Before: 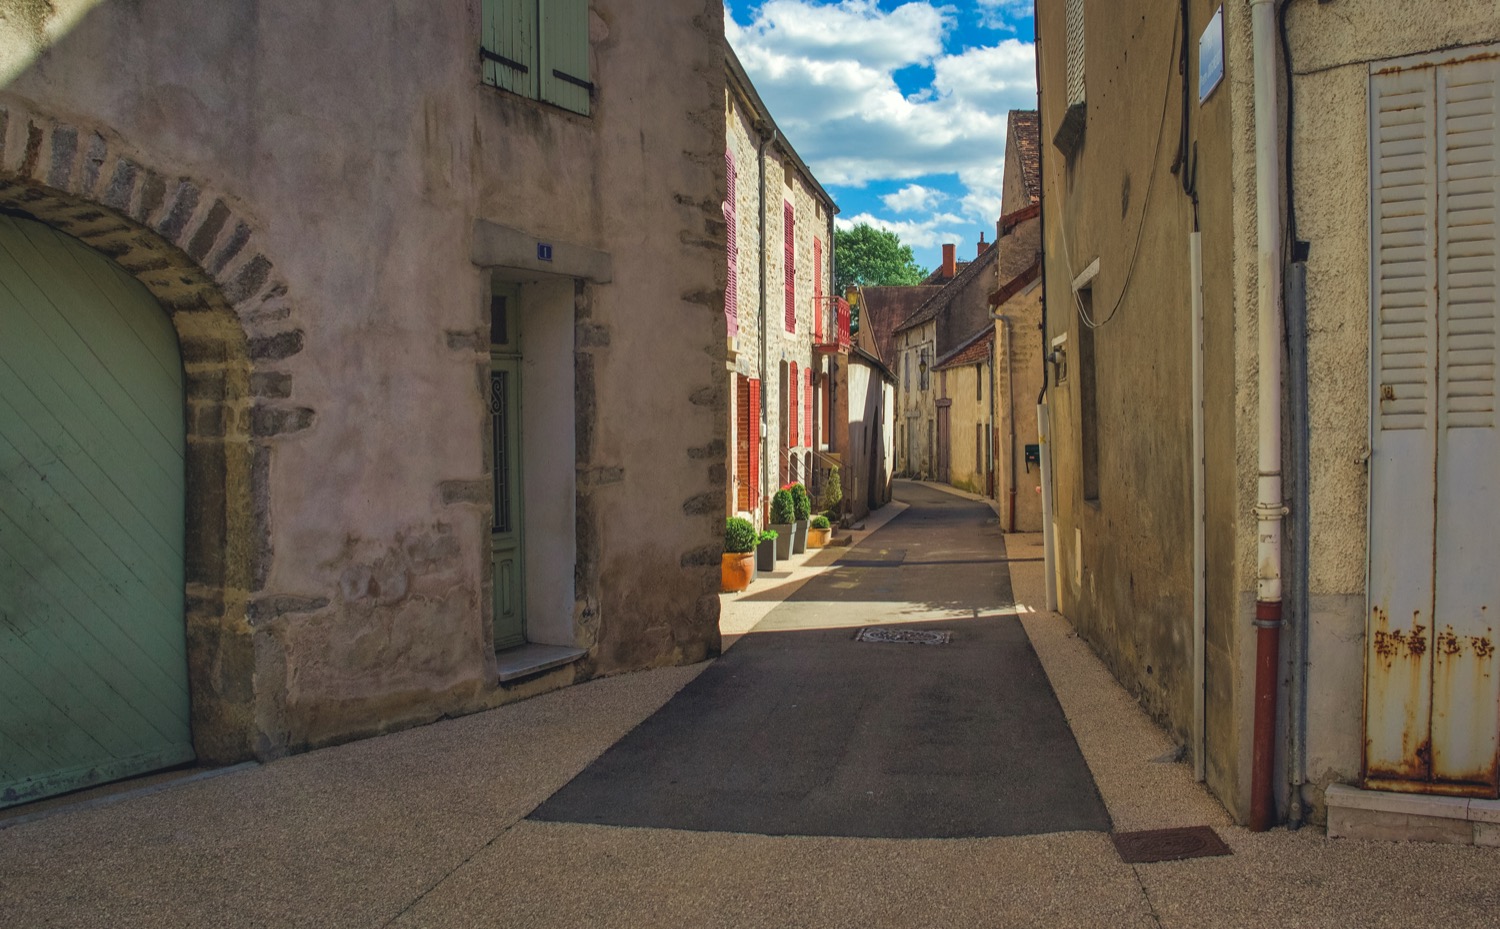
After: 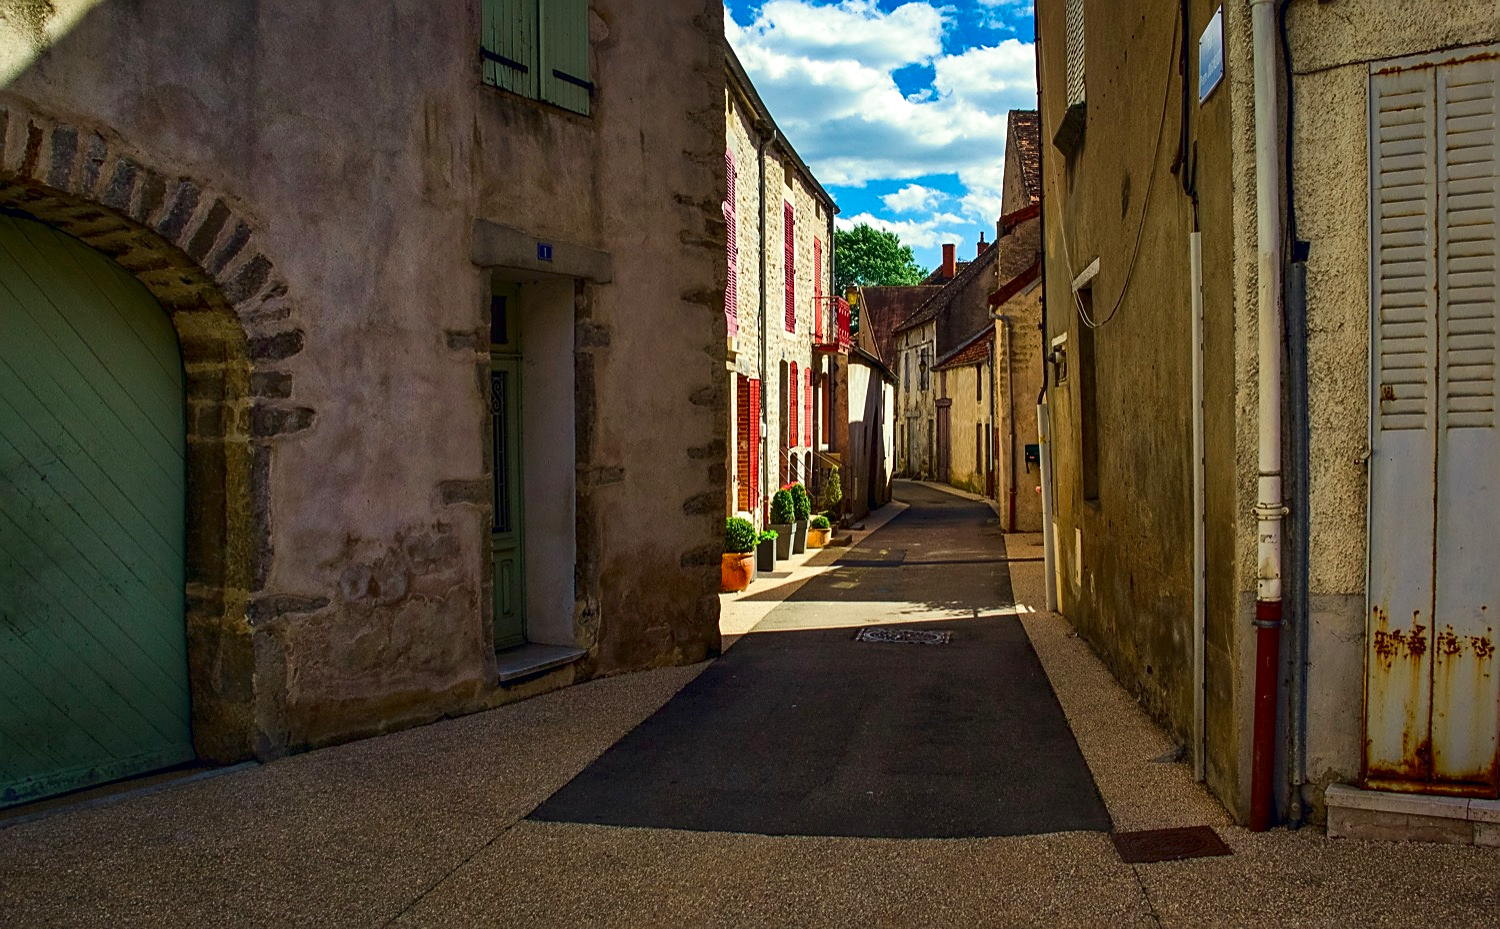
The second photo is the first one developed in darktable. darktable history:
contrast brightness saturation: contrast 0.21, brightness -0.11, saturation 0.21
split-toning: shadows › saturation 0.61, highlights › saturation 0.58, balance -28.74, compress 87.36%
exposure: black level correction 0.009, exposure 0.119 EV, compensate highlight preservation false
sharpen: on, module defaults
